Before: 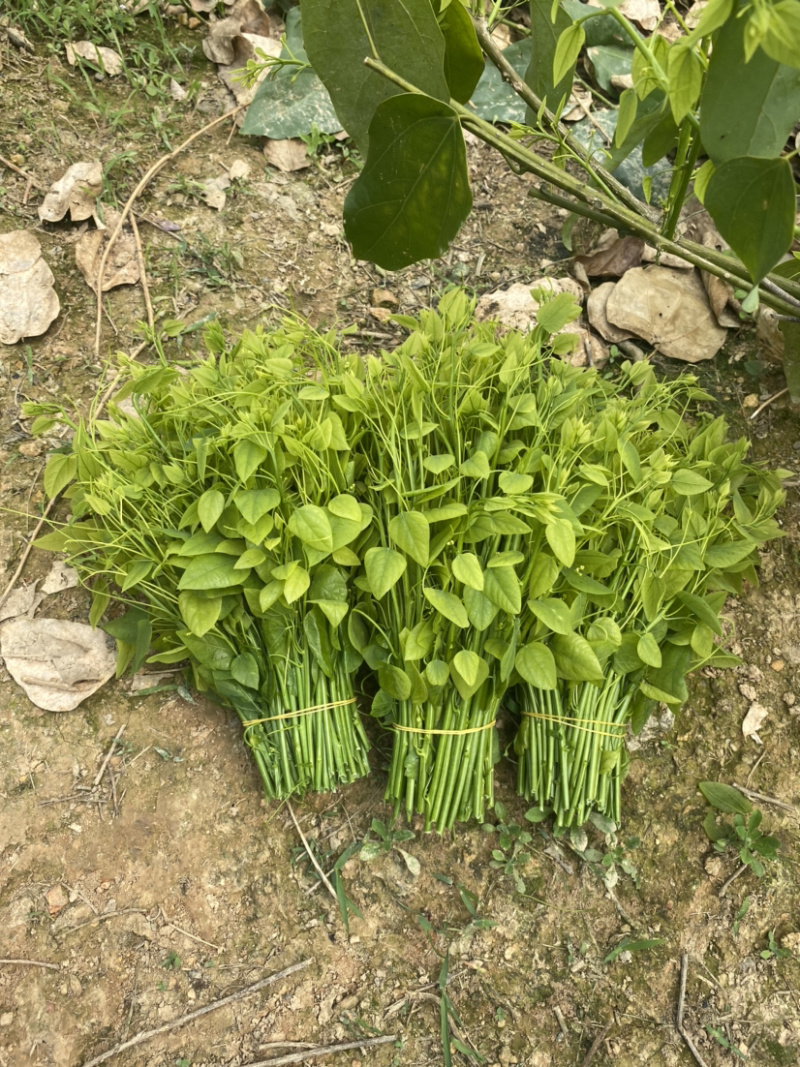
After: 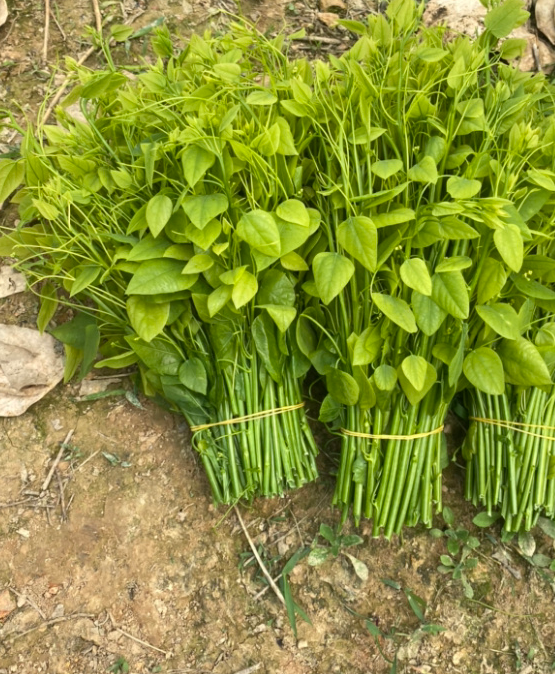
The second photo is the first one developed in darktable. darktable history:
crop: left 6.574%, top 27.712%, right 23.964%, bottom 9.052%
